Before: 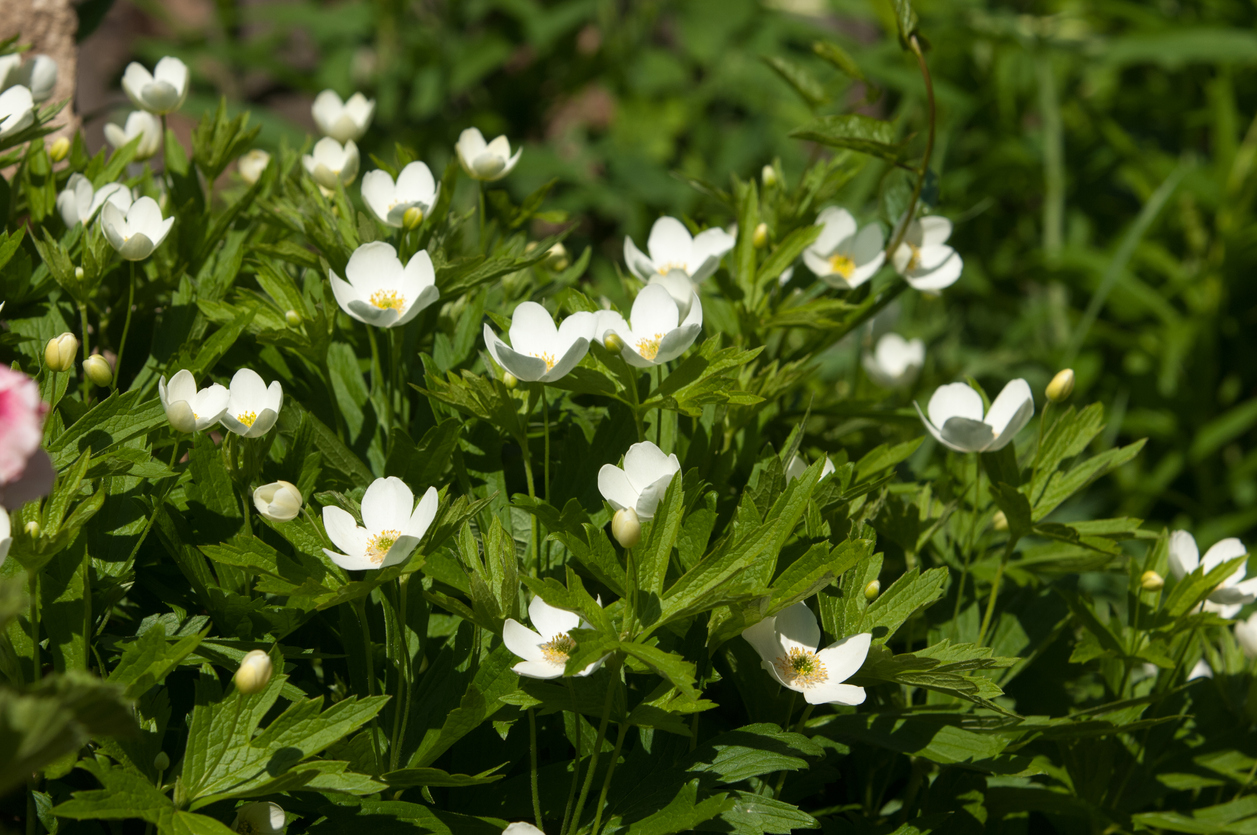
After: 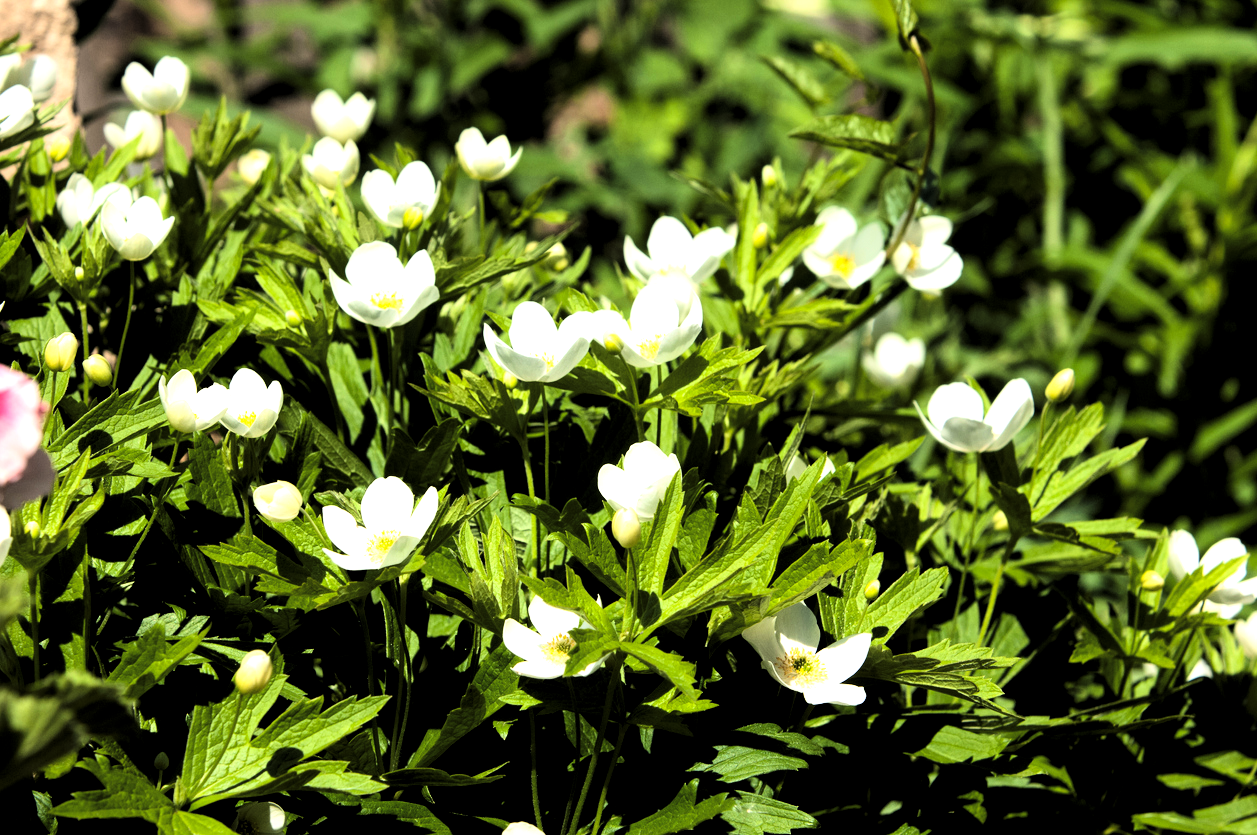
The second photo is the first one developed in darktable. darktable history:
tone equalizer: -7 EV 0.149 EV, -6 EV 0.591 EV, -5 EV 1.15 EV, -4 EV 1.37 EV, -3 EV 1.17 EV, -2 EV 0.6 EV, -1 EV 0.158 EV, edges refinement/feathering 500, mask exposure compensation -1.57 EV, preserve details no
sharpen: radius 2.899, amount 0.859, threshold 47.198
levels: black 8.55%, levels [0.129, 0.519, 0.867]
